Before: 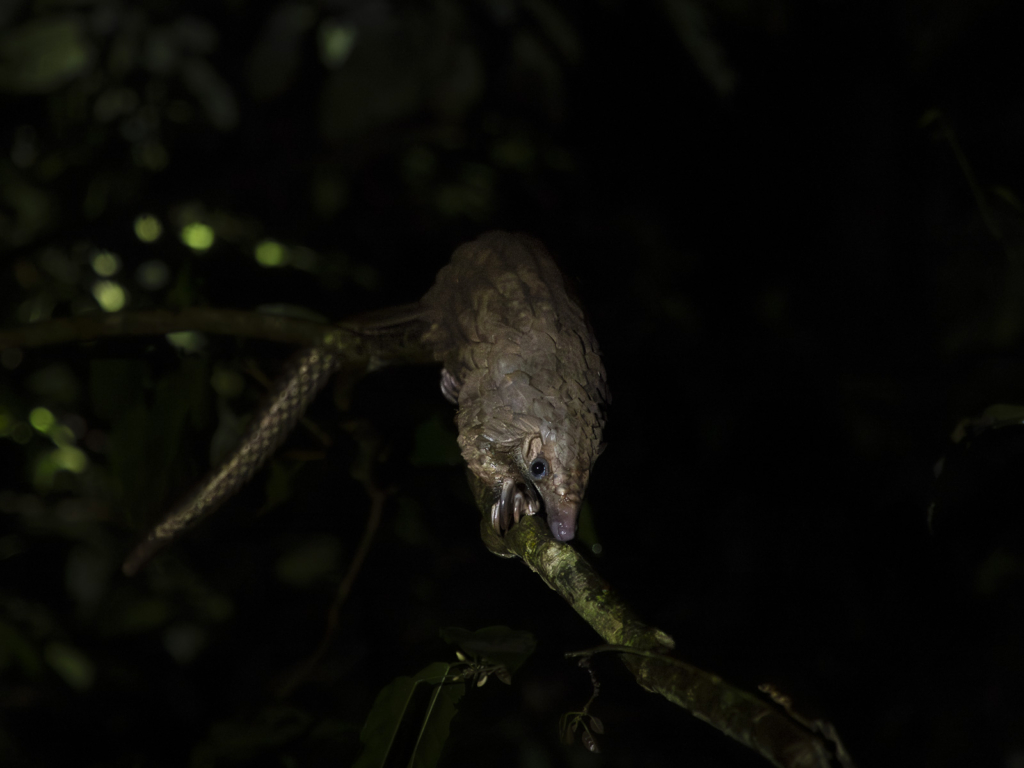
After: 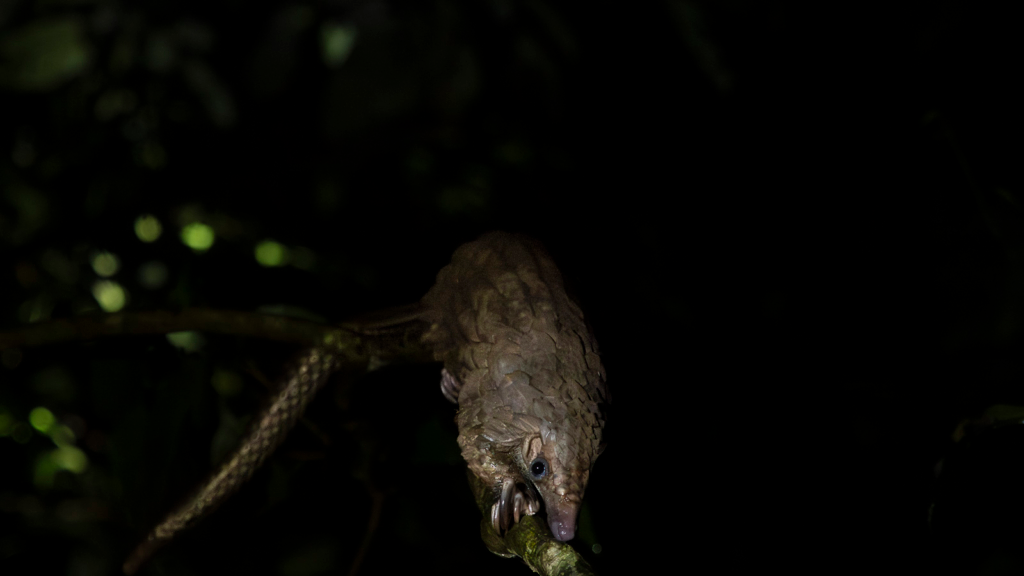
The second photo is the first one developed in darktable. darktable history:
crop: bottom 24.982%
